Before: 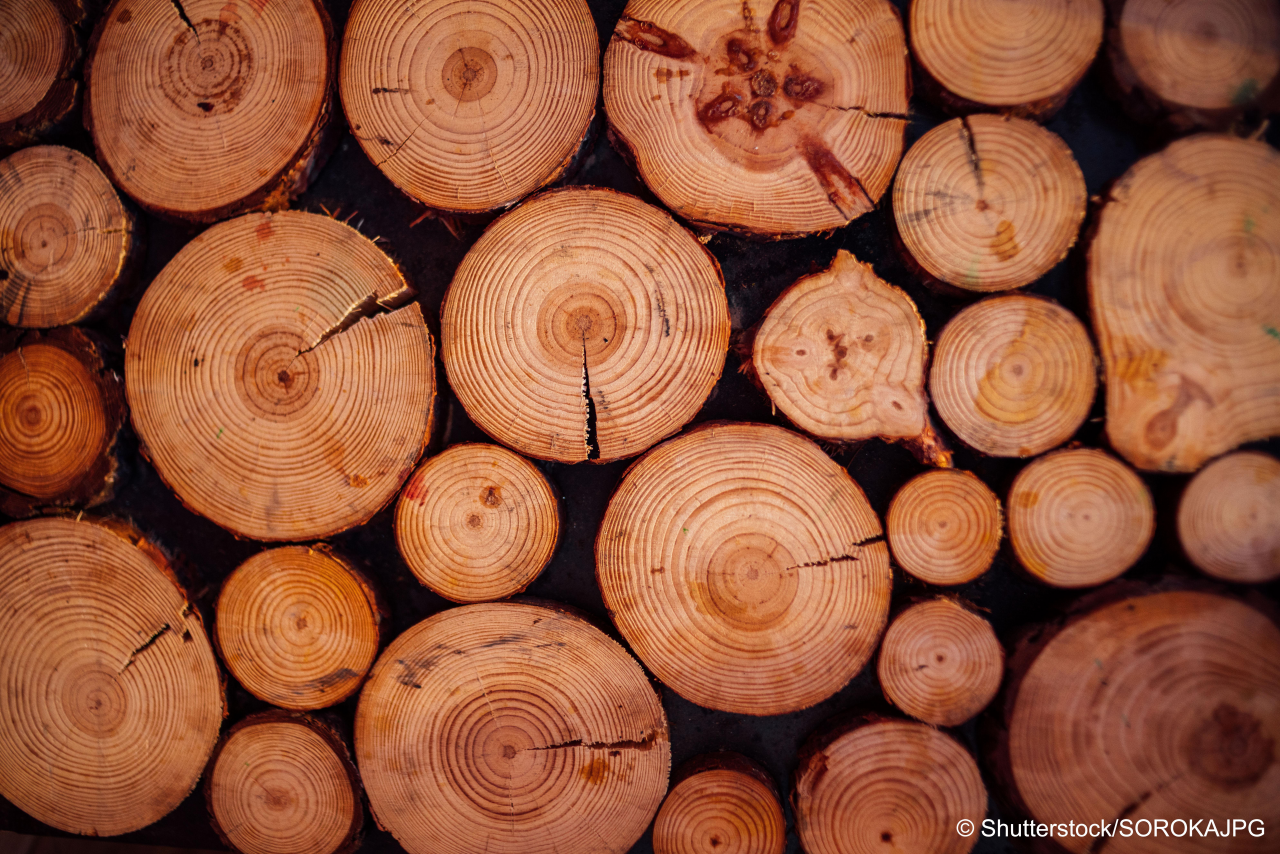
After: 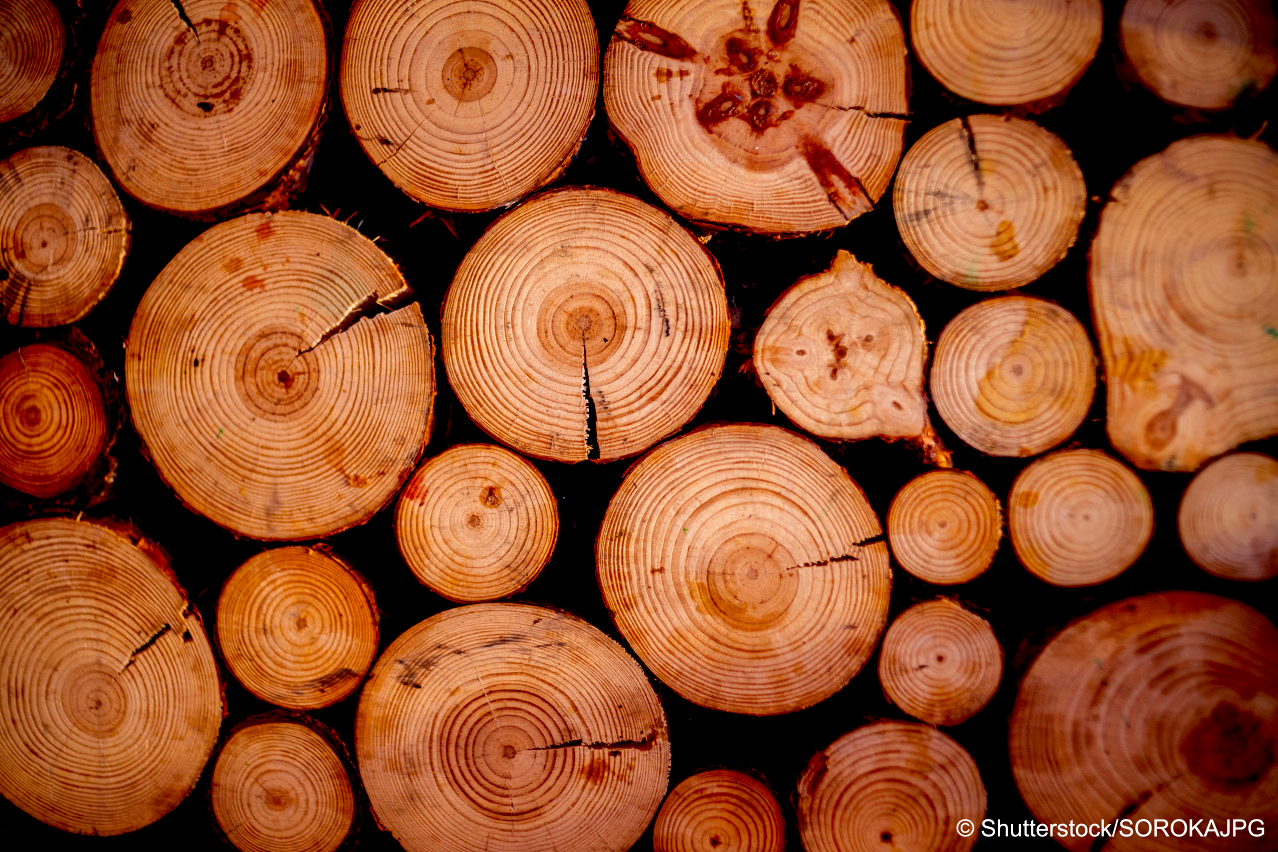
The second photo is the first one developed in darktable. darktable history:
crop: top 0.05%, bottom 0.098%
exposure: black level correction 0.025, exposure 0.182 EV, compensate highlight preservation false
